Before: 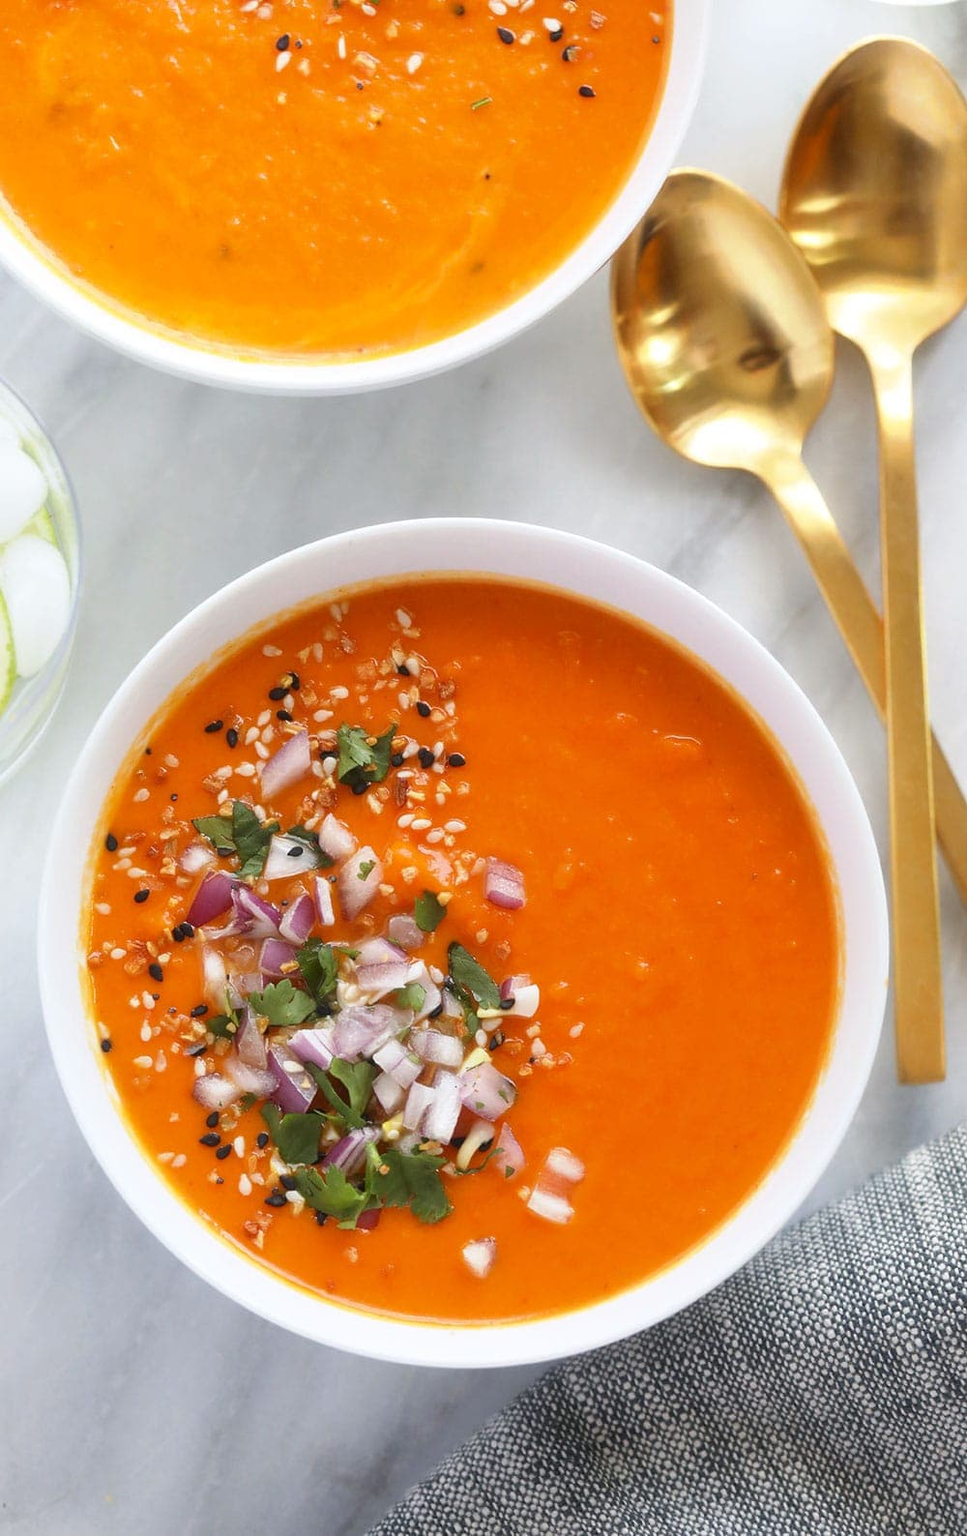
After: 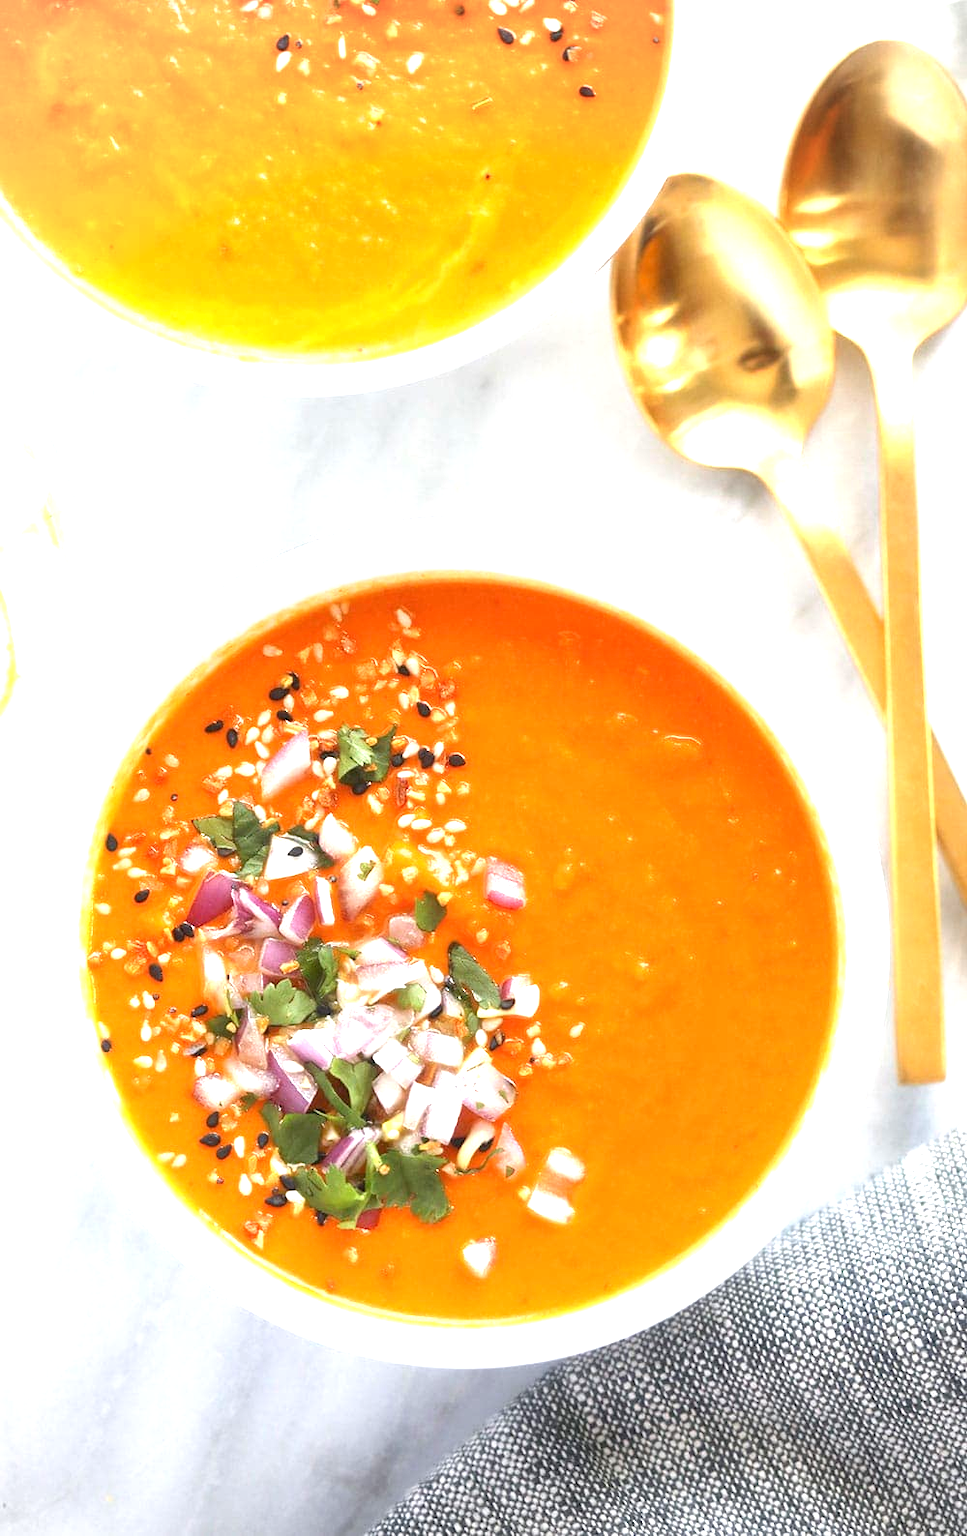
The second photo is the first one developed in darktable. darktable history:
exposure: black level correction 0, exposure 1.198 EV, compensate highlight preservation false
vignetting: fall-off radius 82.59%
